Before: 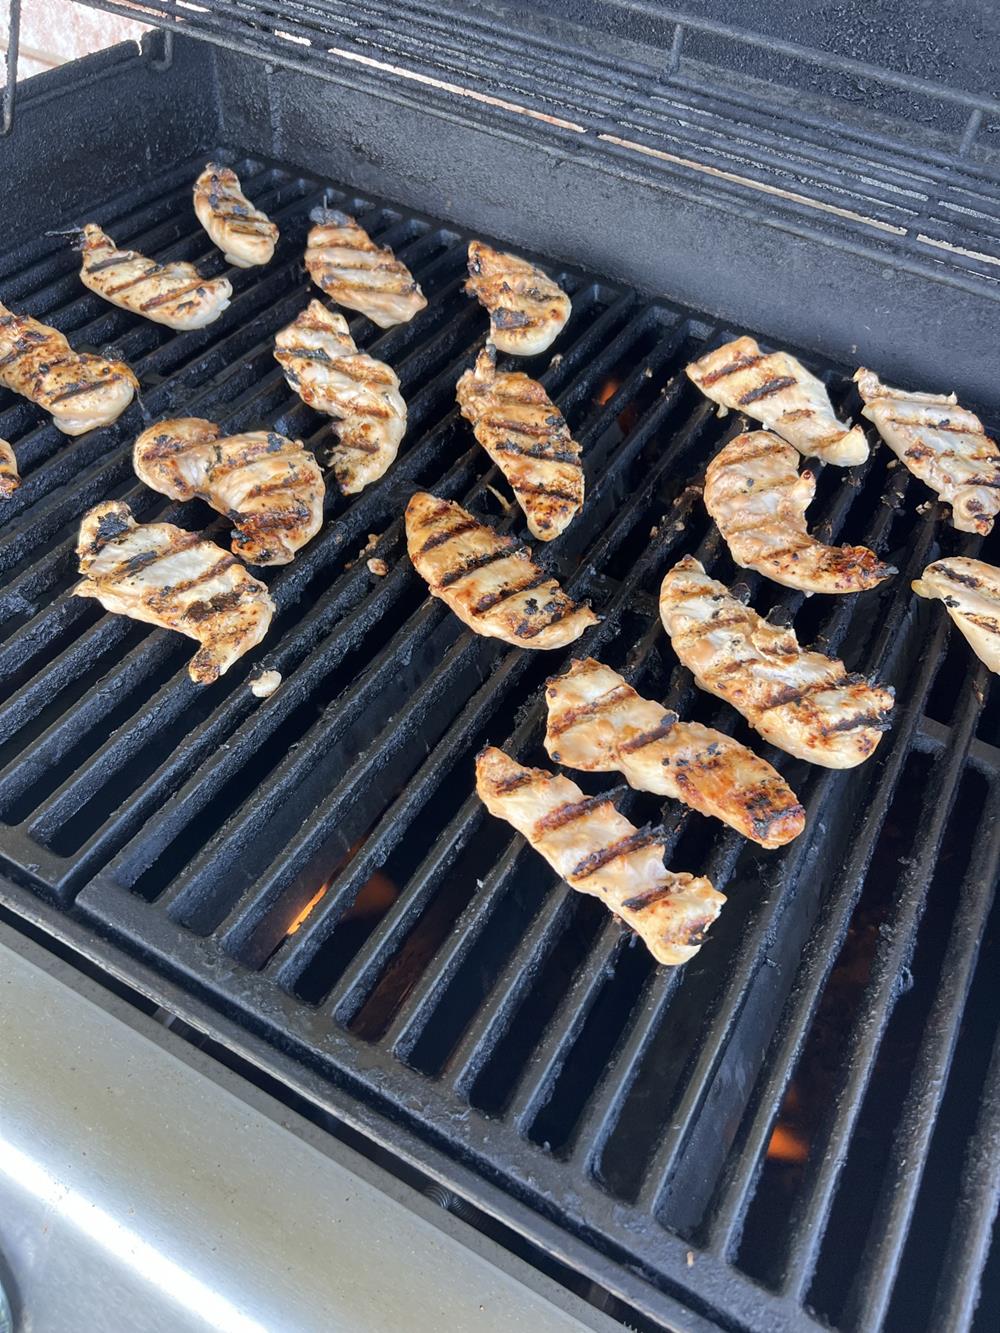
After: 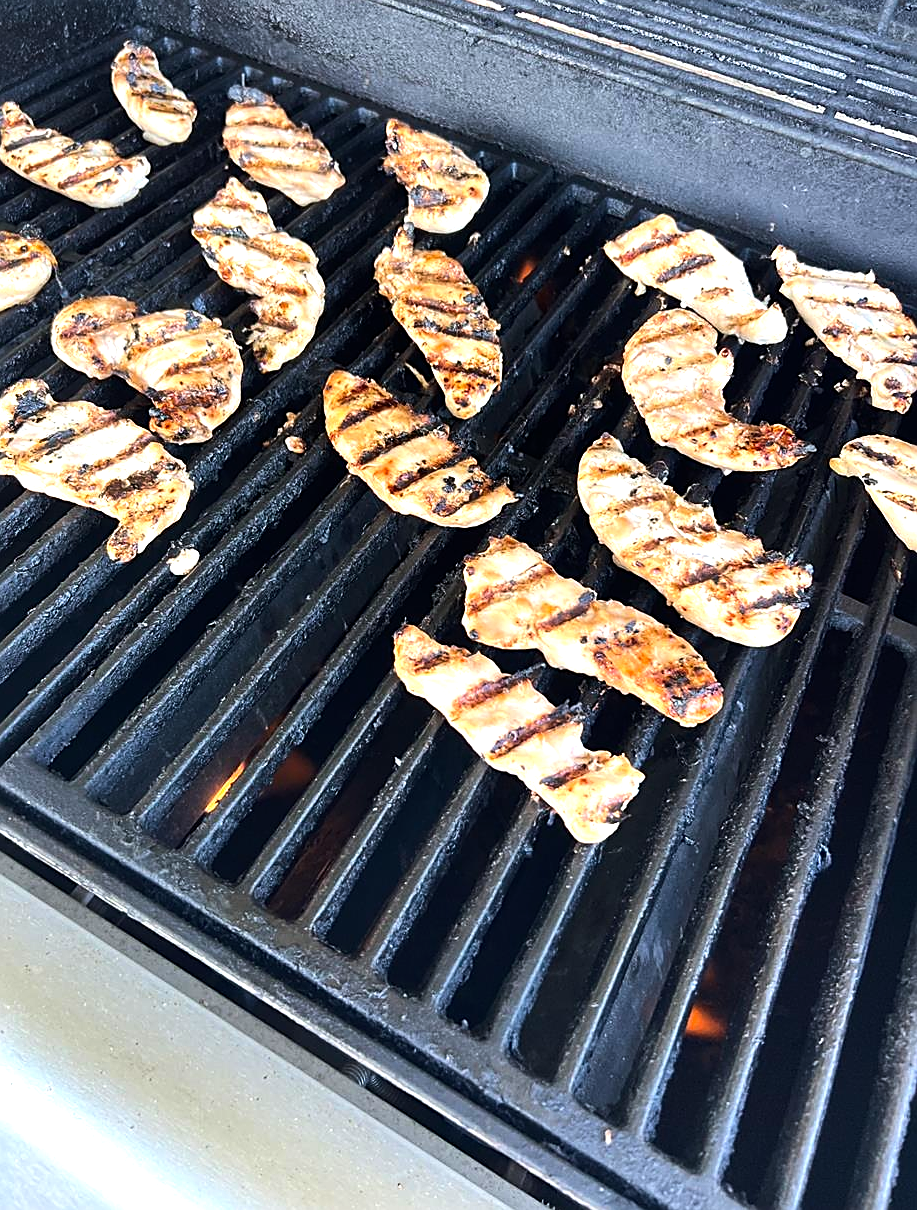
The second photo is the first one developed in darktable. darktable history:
exposure: black level correction 0, exposure 0.2 EV, compensate exposure bias true, compensate highlight preservation false
crop and rotate: left 8.262%, top 9.226%
sharpen: on, module defaults
tone equalizer: -8 EV -0.75 EV, -7 EV -0.7 EV, -6 EV -0.6 EV, -5 EV -0.4 EV, -3 EV 0.4 EV, -2 EV 0.6 EV, -1 EV 0.7 EV, +0 EV 0.75 EV, edges refinement/feathering 500, mask exposure compensation -1.57 EV, preserve details no
